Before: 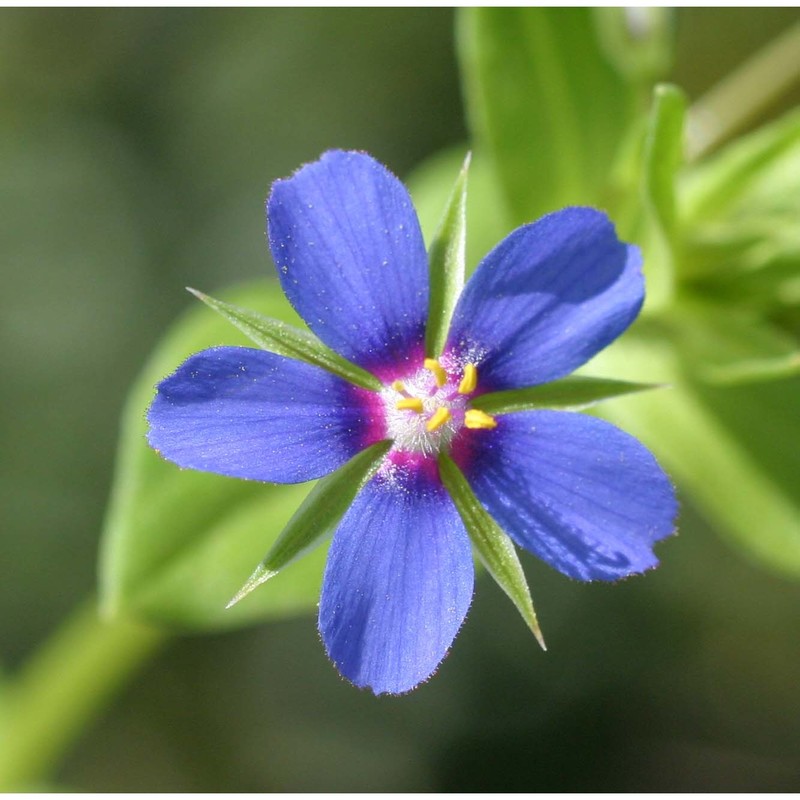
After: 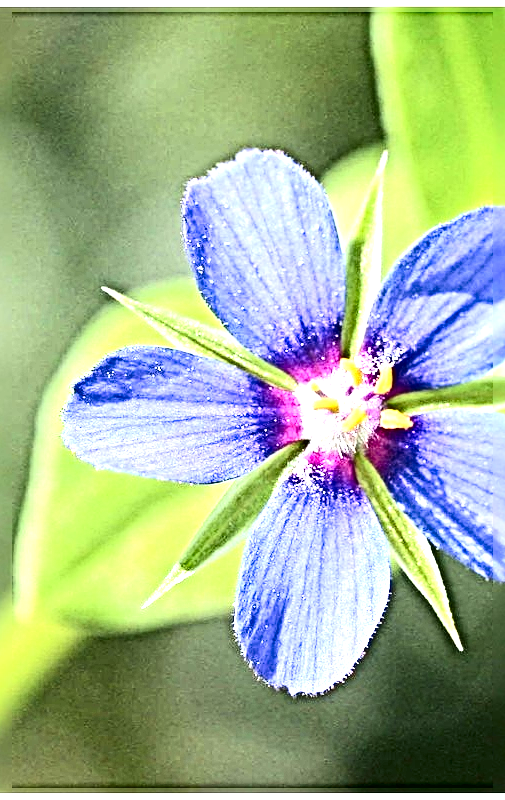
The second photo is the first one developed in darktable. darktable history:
crop: left 10.532%, right 26.299%
exposure: black level correction 0, exposure 1.517 EV, compensate highlight preservation false
sharpen: radius 6.25, amount 1.806, threshold 0.121
contrast brightness saturation: contrast 0.275
